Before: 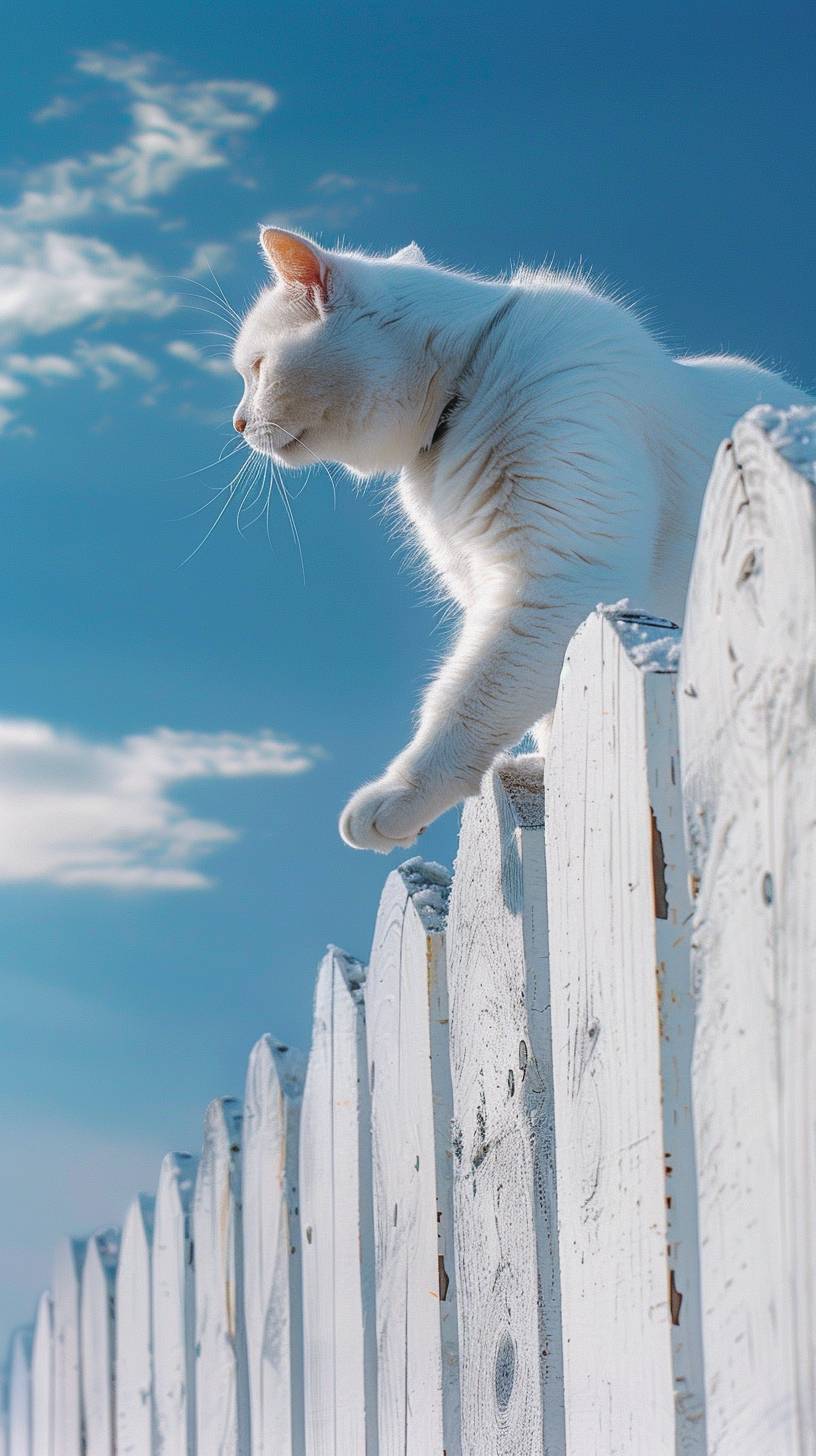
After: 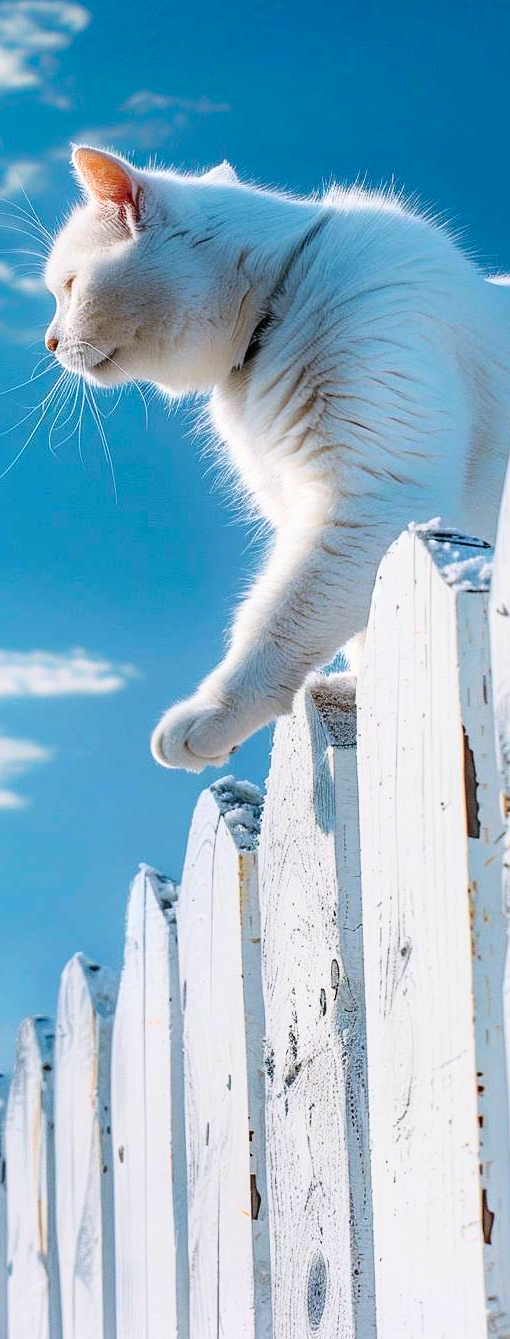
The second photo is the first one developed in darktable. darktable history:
crop and rotate: left 23.118%, top 5.622%, right 14.268%, bottom 2.348%
base curve: curves: ch0 [(0, 0) (0.028, 0.03) (0.121, 0.232) (0.46, 0.748) (0.859, 0.968) (1, 1)]
contrast brightness saturation: brightness -0.211, saturation 0.075
